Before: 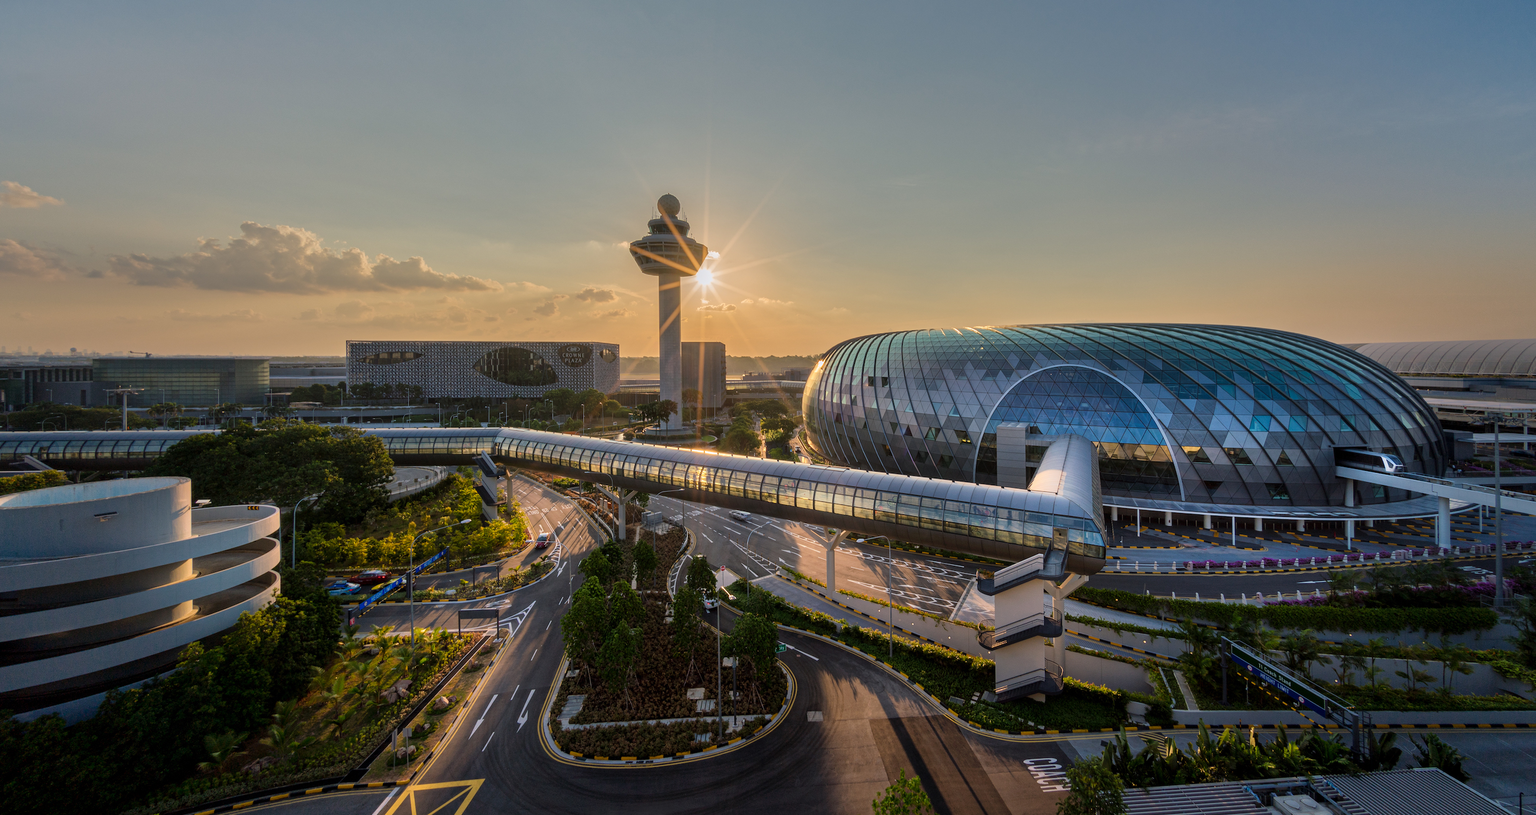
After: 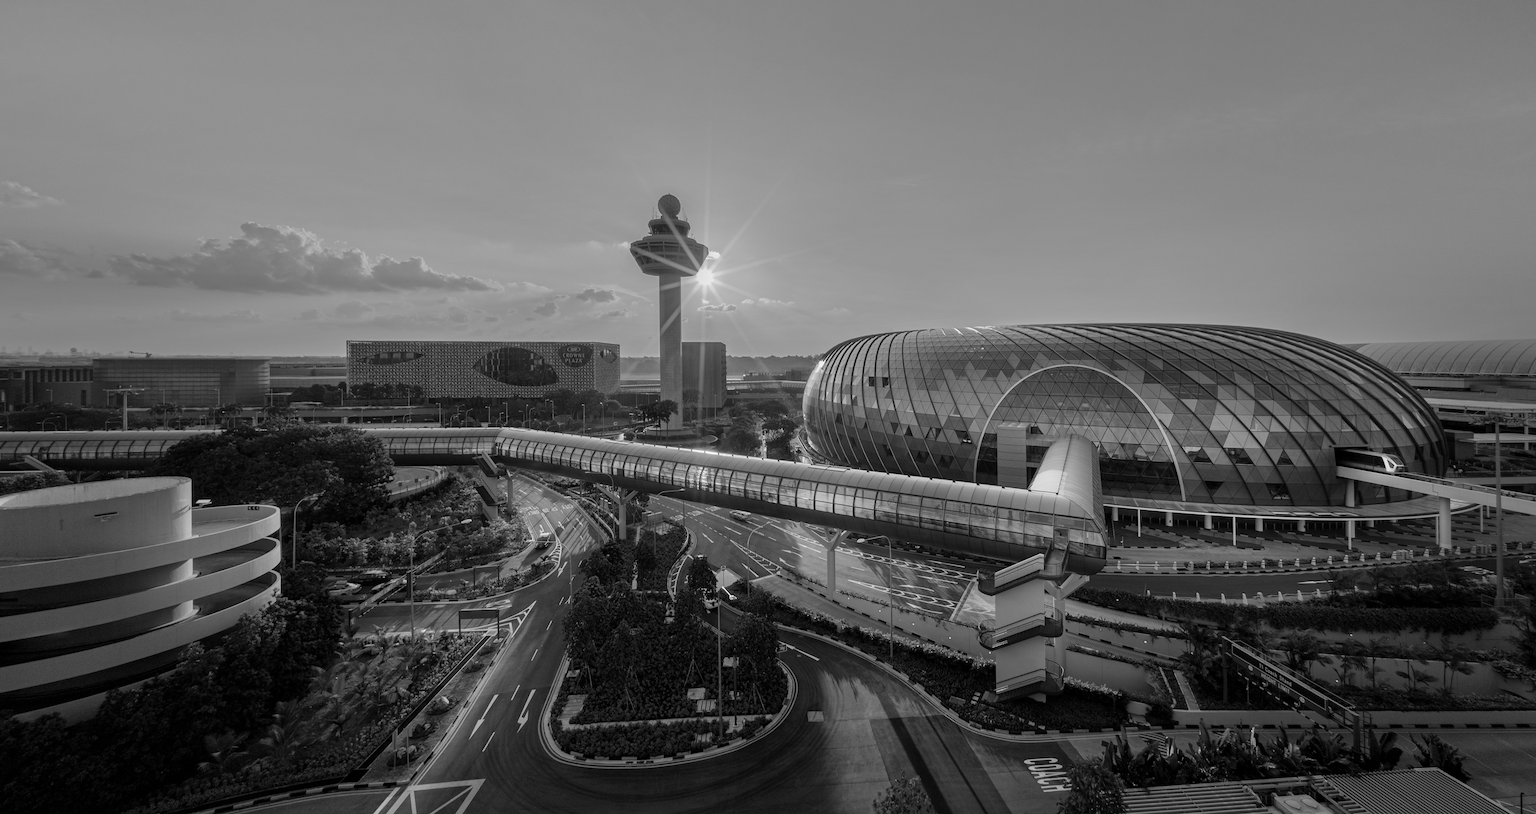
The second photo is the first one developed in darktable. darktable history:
color calibration: output gray [0.21, 0.42, 0.37, 0], illuminant as shot in camera, x 0.358, y 0.373, temperature 4628.91 K
